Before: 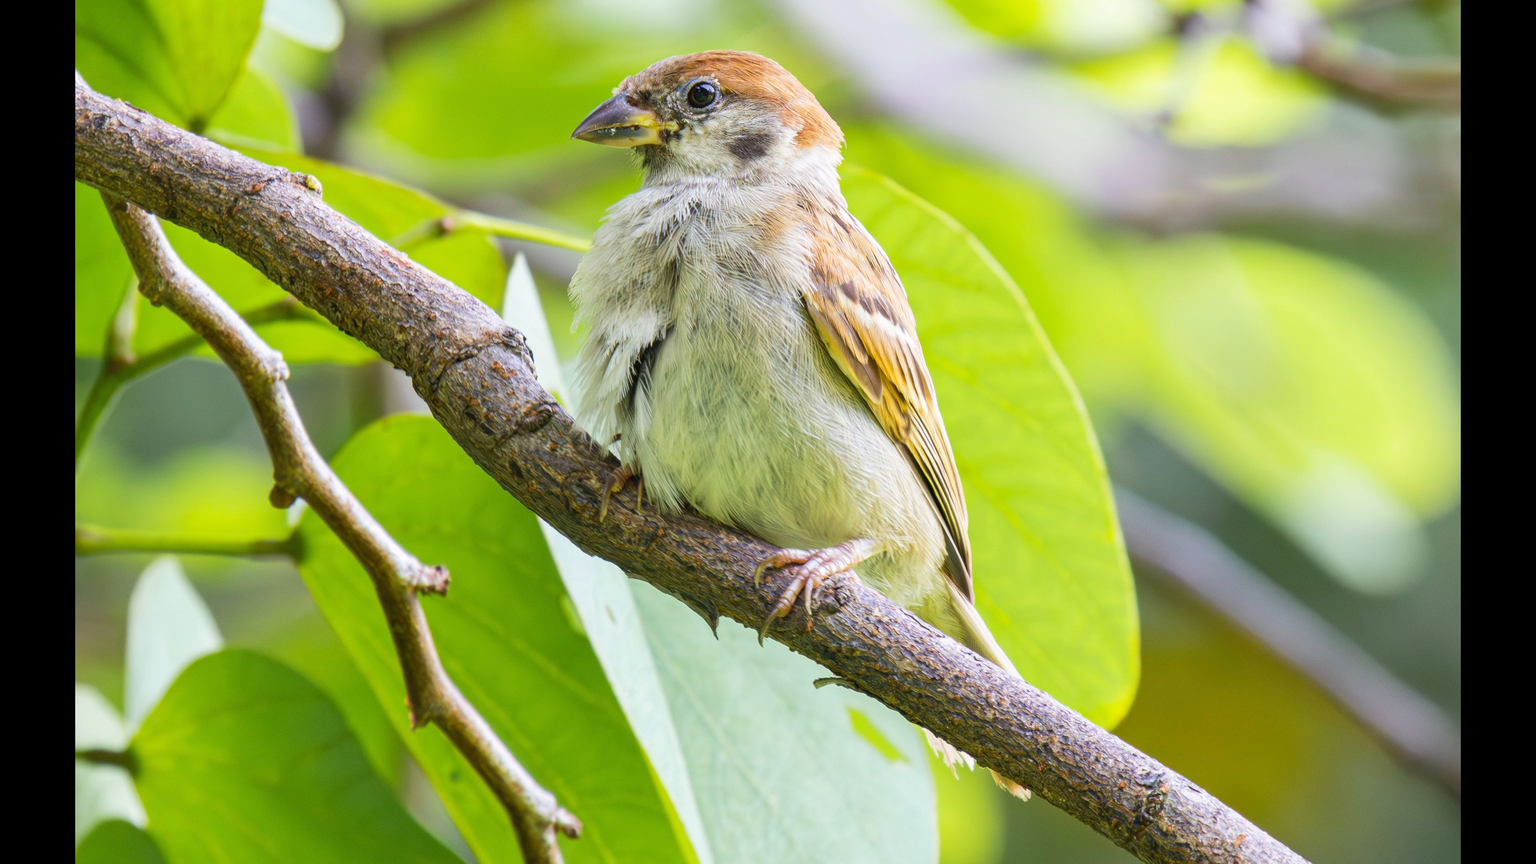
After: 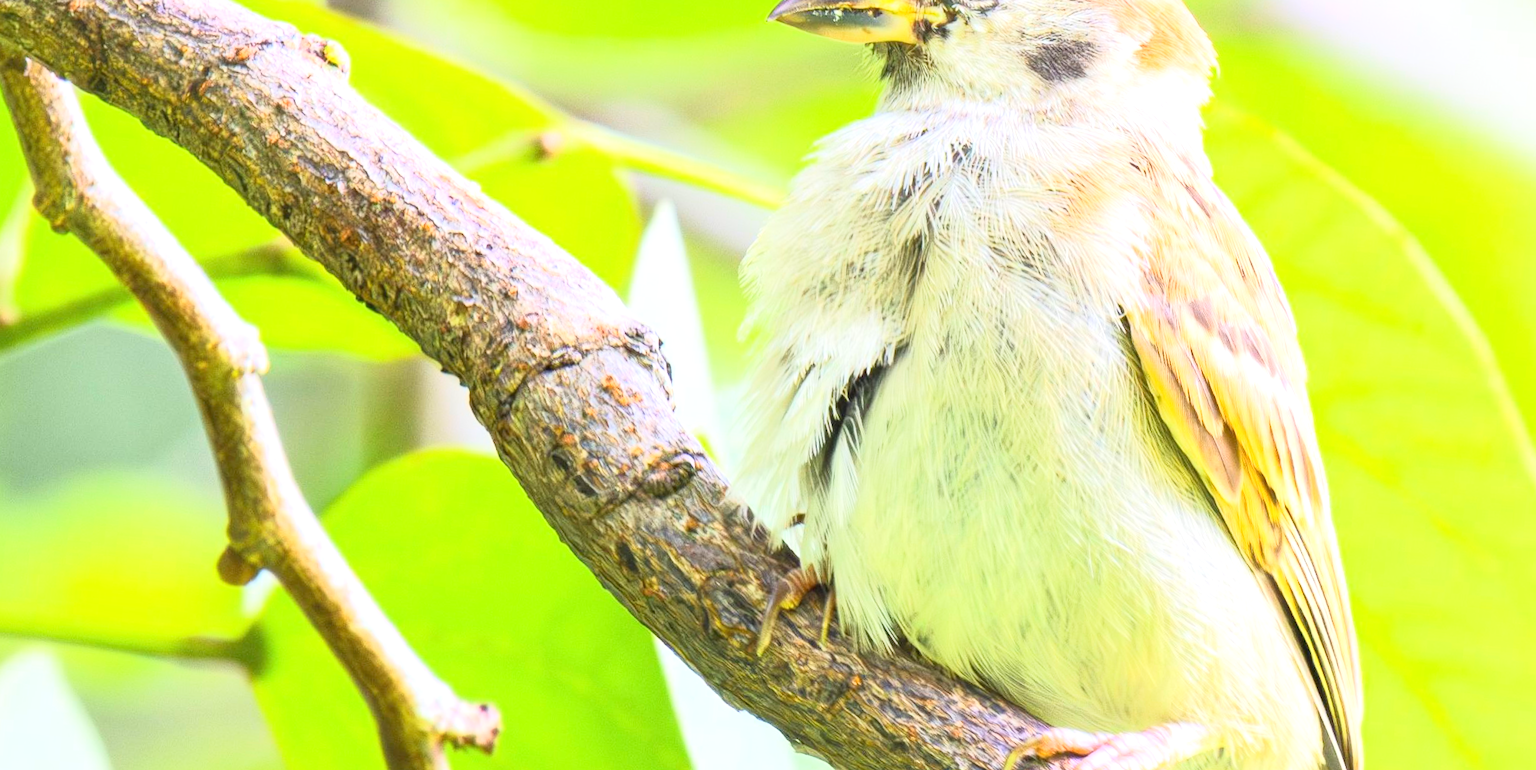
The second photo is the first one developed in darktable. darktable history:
exposure: black level correction 0, exposure 1.2 EV, compensate highlight preservation false
crop and rotate: angle -5.26°, left 2.257%, top 6.823%, right 27.657%, bottom 30.642%
base curve: curves: ch0 [(0, 0) (0.088, 0.125) (0.176, 0.251) (0.354, 0.501) (0.613, 0.749) (1, 0.877)]
